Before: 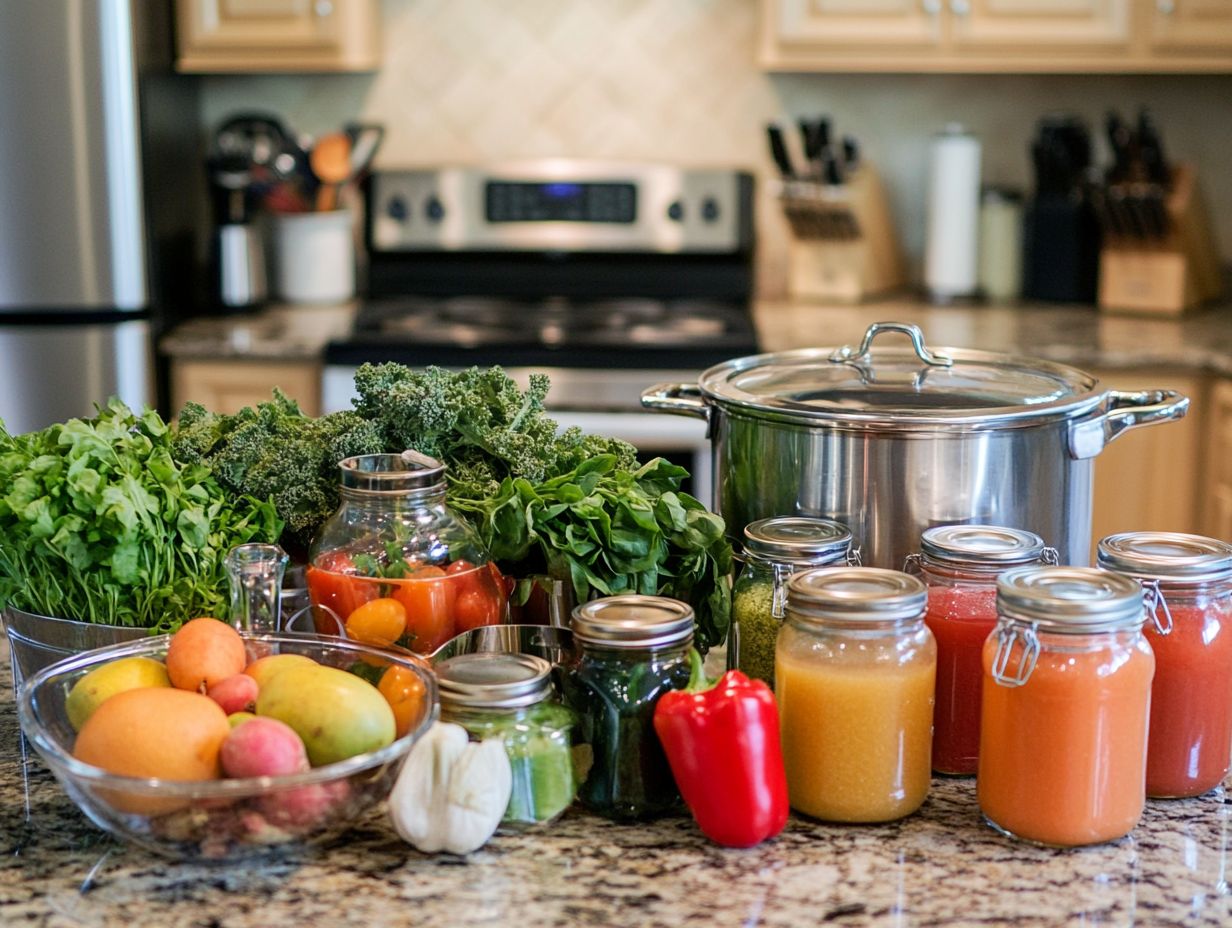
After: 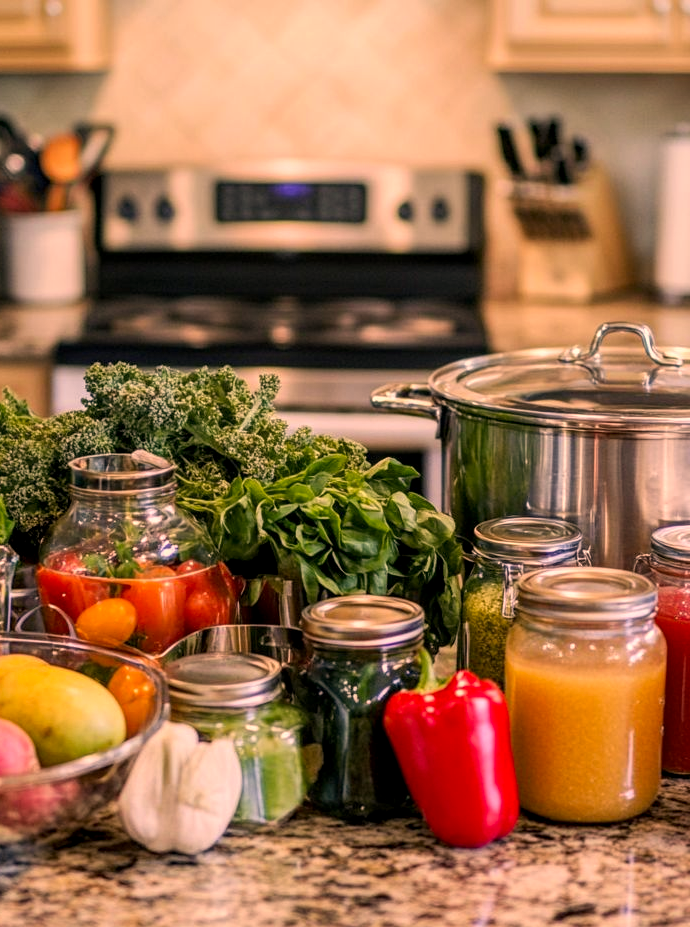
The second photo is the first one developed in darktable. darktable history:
local contrast: on, module defaults
crop: left 21.92%, right 22.053%, bottom 0.014%
color correction: highlights a* 21.96, highlights b* 21.76
